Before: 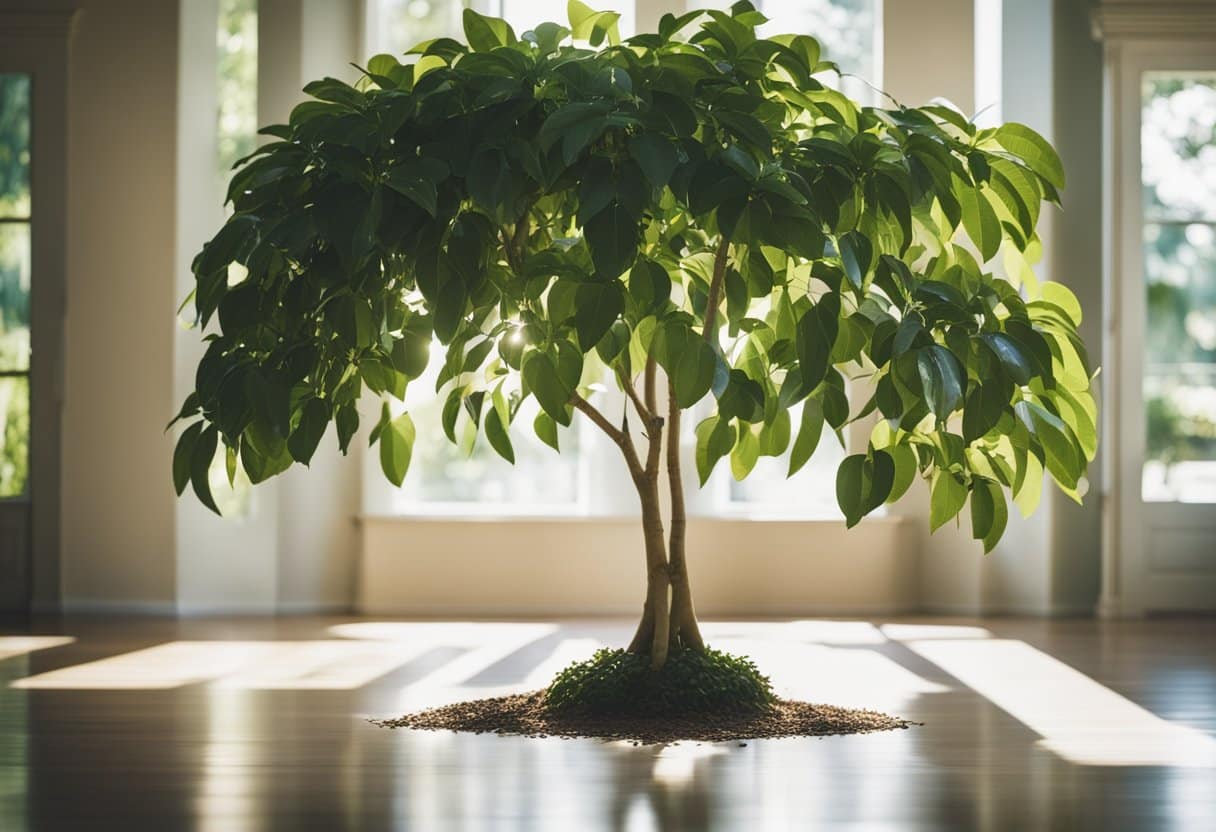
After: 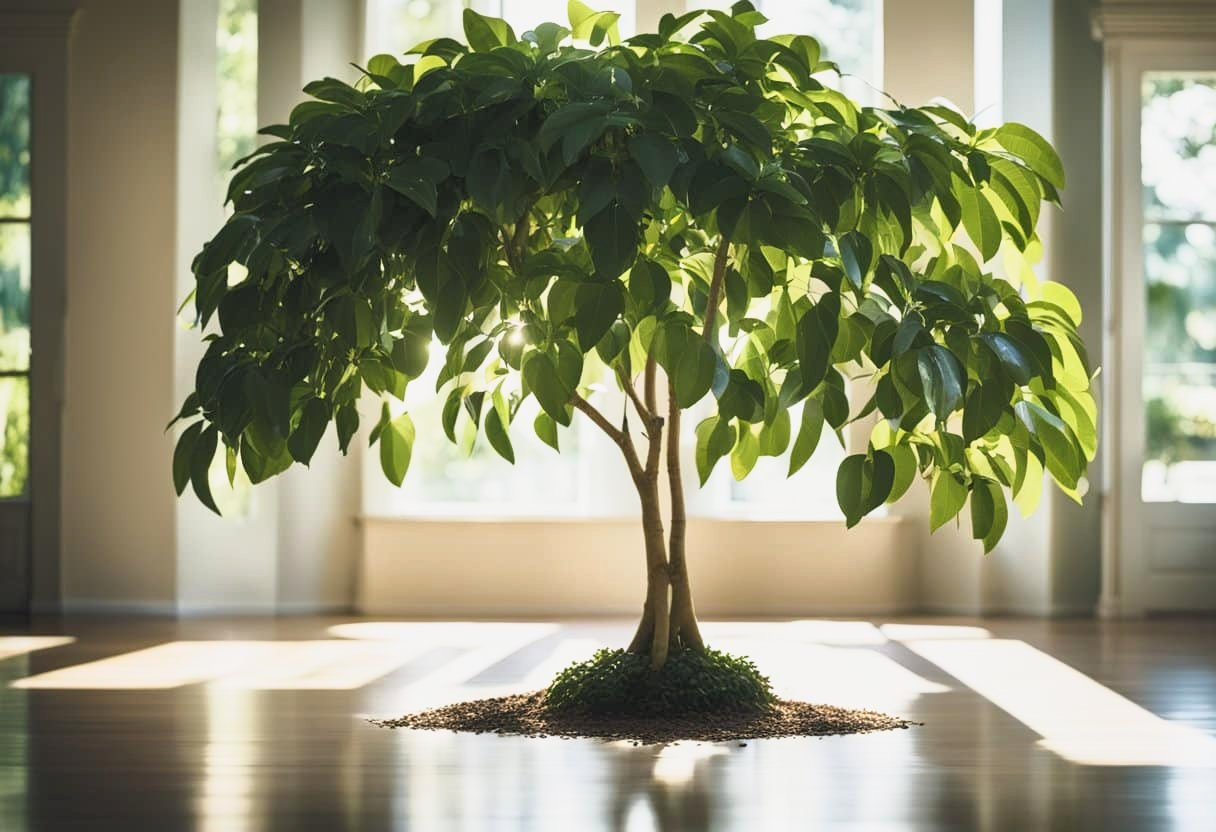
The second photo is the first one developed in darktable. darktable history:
tone curve: curves: ch0 [(0, 0) (0.105, 0.068) (0.181, 0.185) (0.28, 0.291) (0.384, 0.404) (0.485, 0.531) (0.638, 0.681) (0.795, 0.879) (1, 0.977)]; ch1 [(0, 0) (0.161, 0.092) (0.35, 0.33) (0.379, 0.401) (0.456, 0.469) (0.504, 0.5) (0.512, 0.514) (0.58, 0.597) (0.635, 0.646) (1, 1)]; ch2 [(0, 0) (0.371, 0.362) (0.437, 0.437) (0.5, 0.5) (0.53, 0.523) (0.56, 0.58) (0.622, 0.606) (1, 1)], color space Lab, linked channels, preserve colors none
